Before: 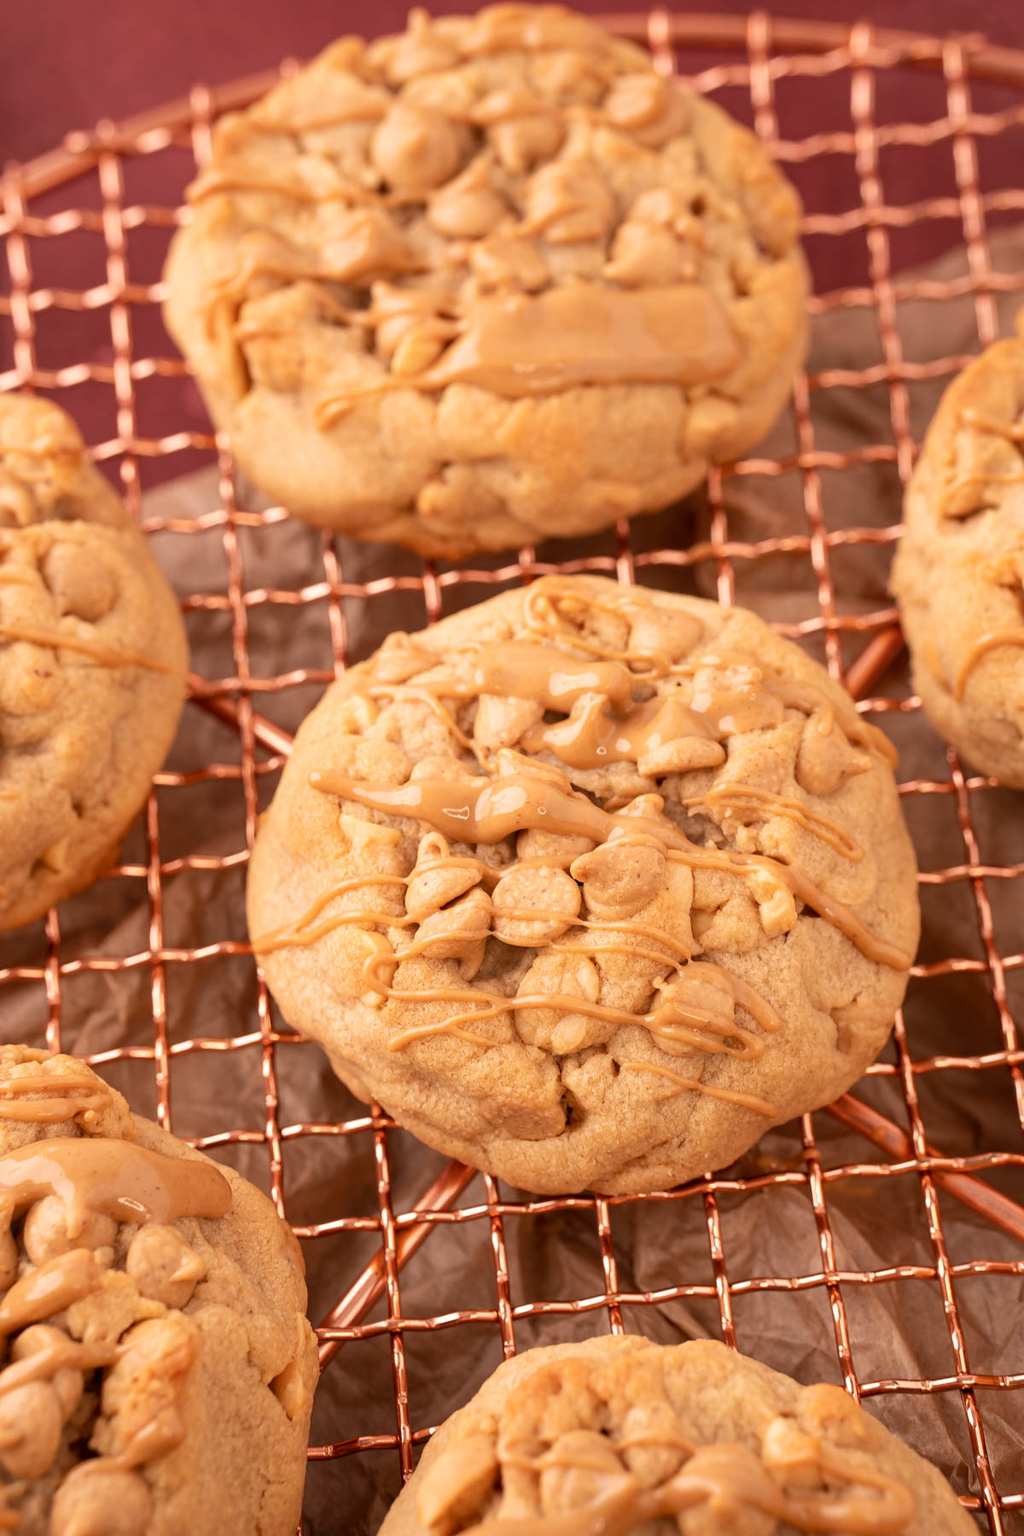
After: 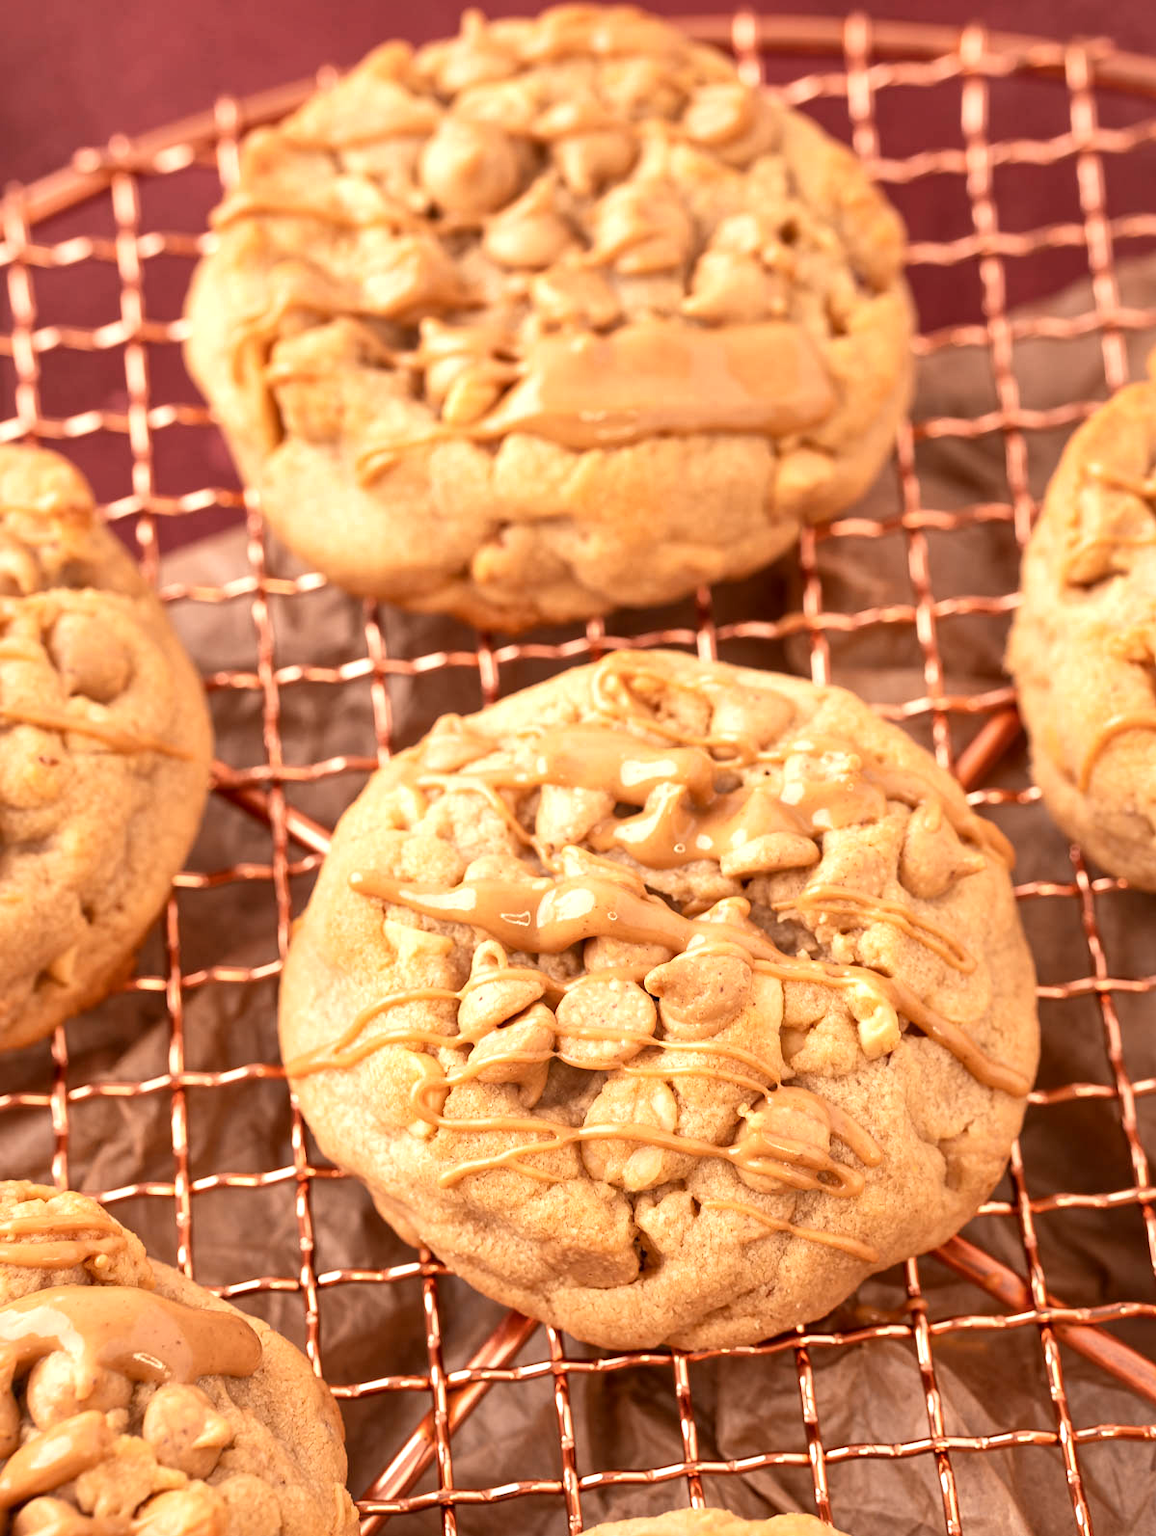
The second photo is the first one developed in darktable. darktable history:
crop and rotate: top 0%, bottom 11.49%
exposure: black level correction 0, exposure 0.7 EV, compensate exposure bias true, compensate highlight preservation false
tone equalizer: on, module defaults
local contrast: mode bilateral grid, contrast 20, coarseness 50, detail 140%, midtone range 0.2
